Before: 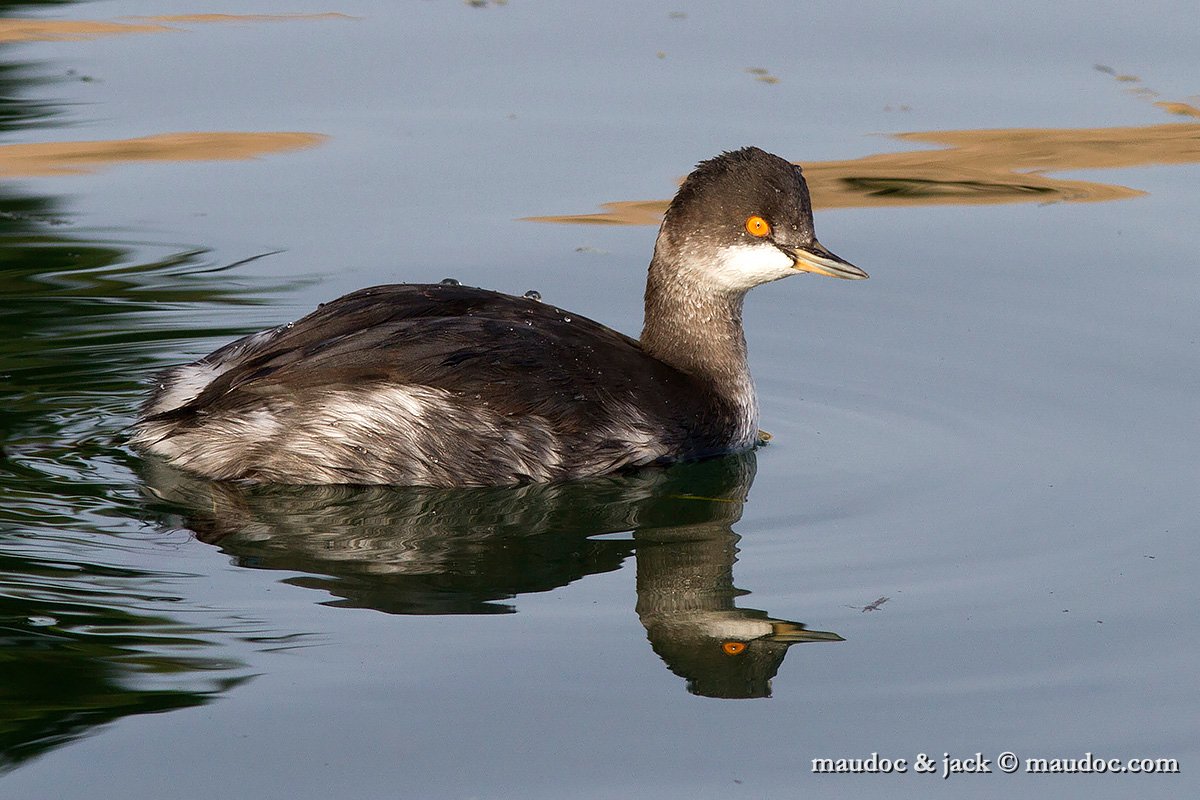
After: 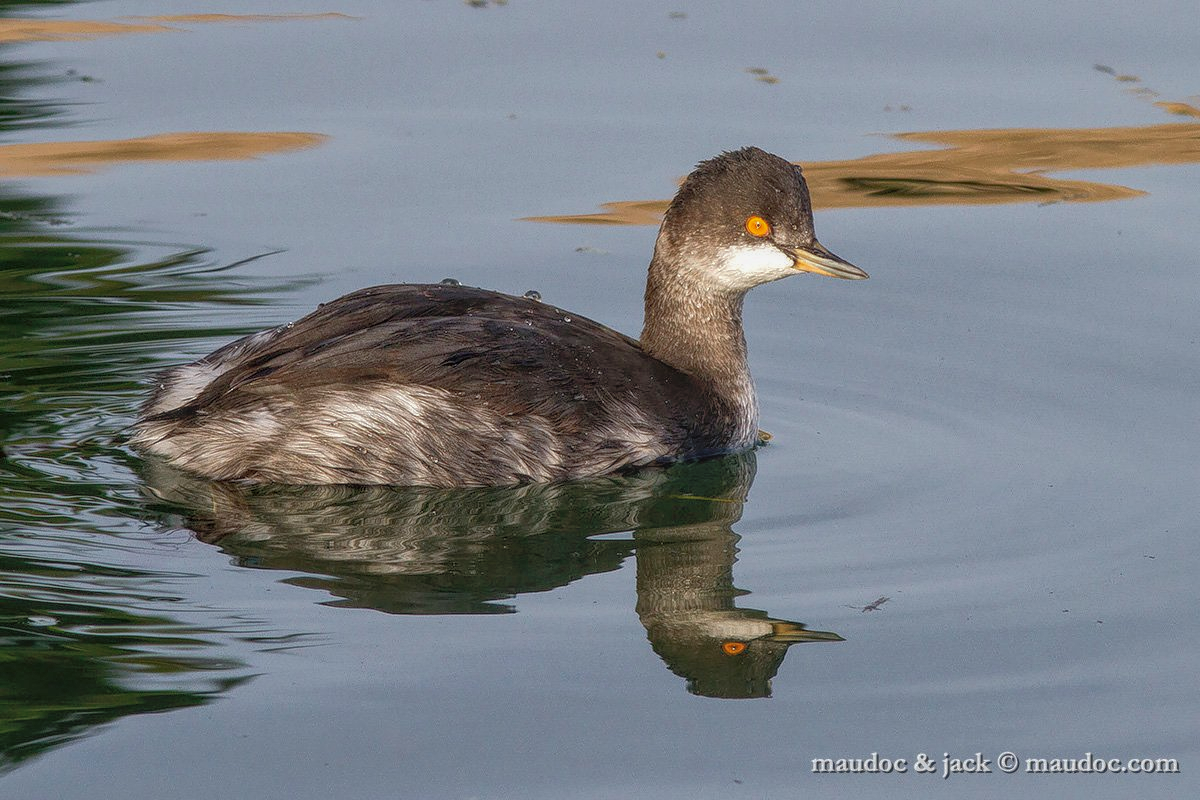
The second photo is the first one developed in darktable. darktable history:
local contrast: highlights 66%, shadows 33%, detail 166%, midtone range 0.2
shadows and highlights: on, module defaults
